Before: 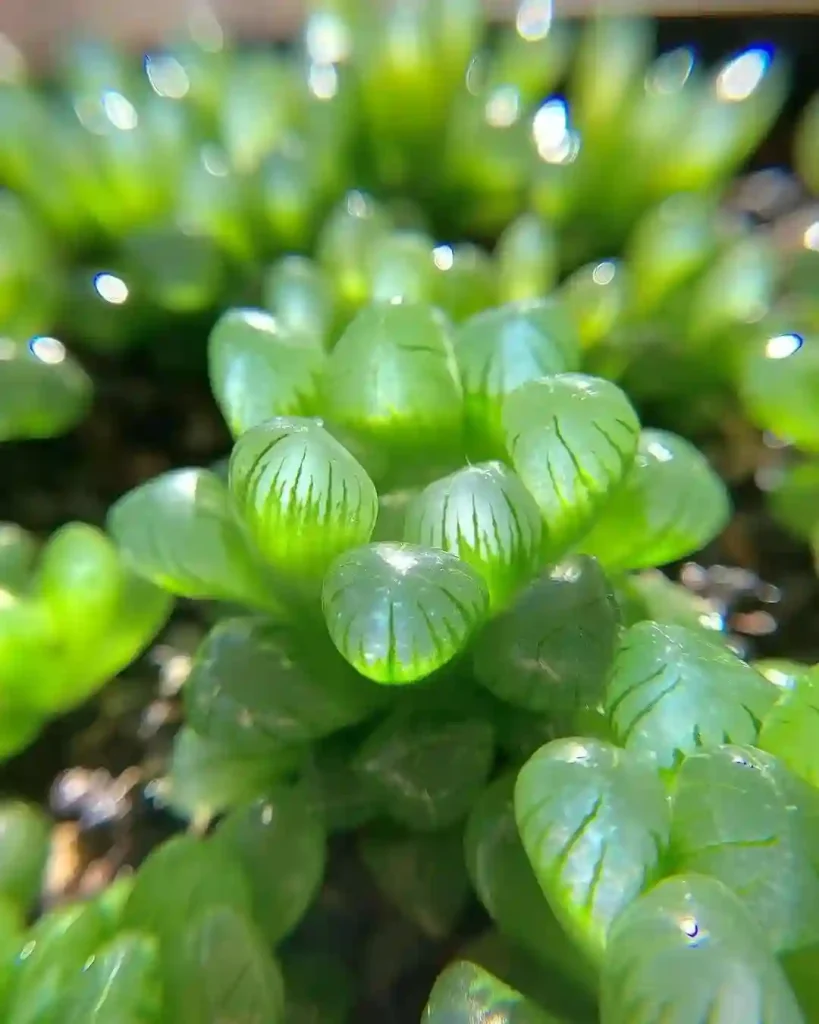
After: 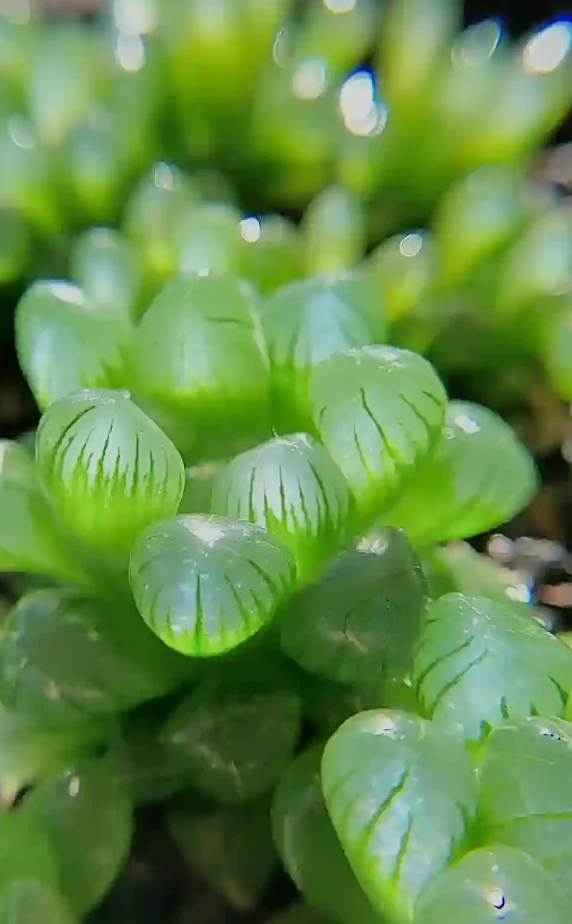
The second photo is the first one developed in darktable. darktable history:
crop and rotate: left 23.566%, top 2.791%, right 6.574%, bottom 6.879%
filmic rgb: black relative exposure -7.65 EV, white relative exposure 4.56 EV, hardness 3.61
sharpen: on, module defaults
